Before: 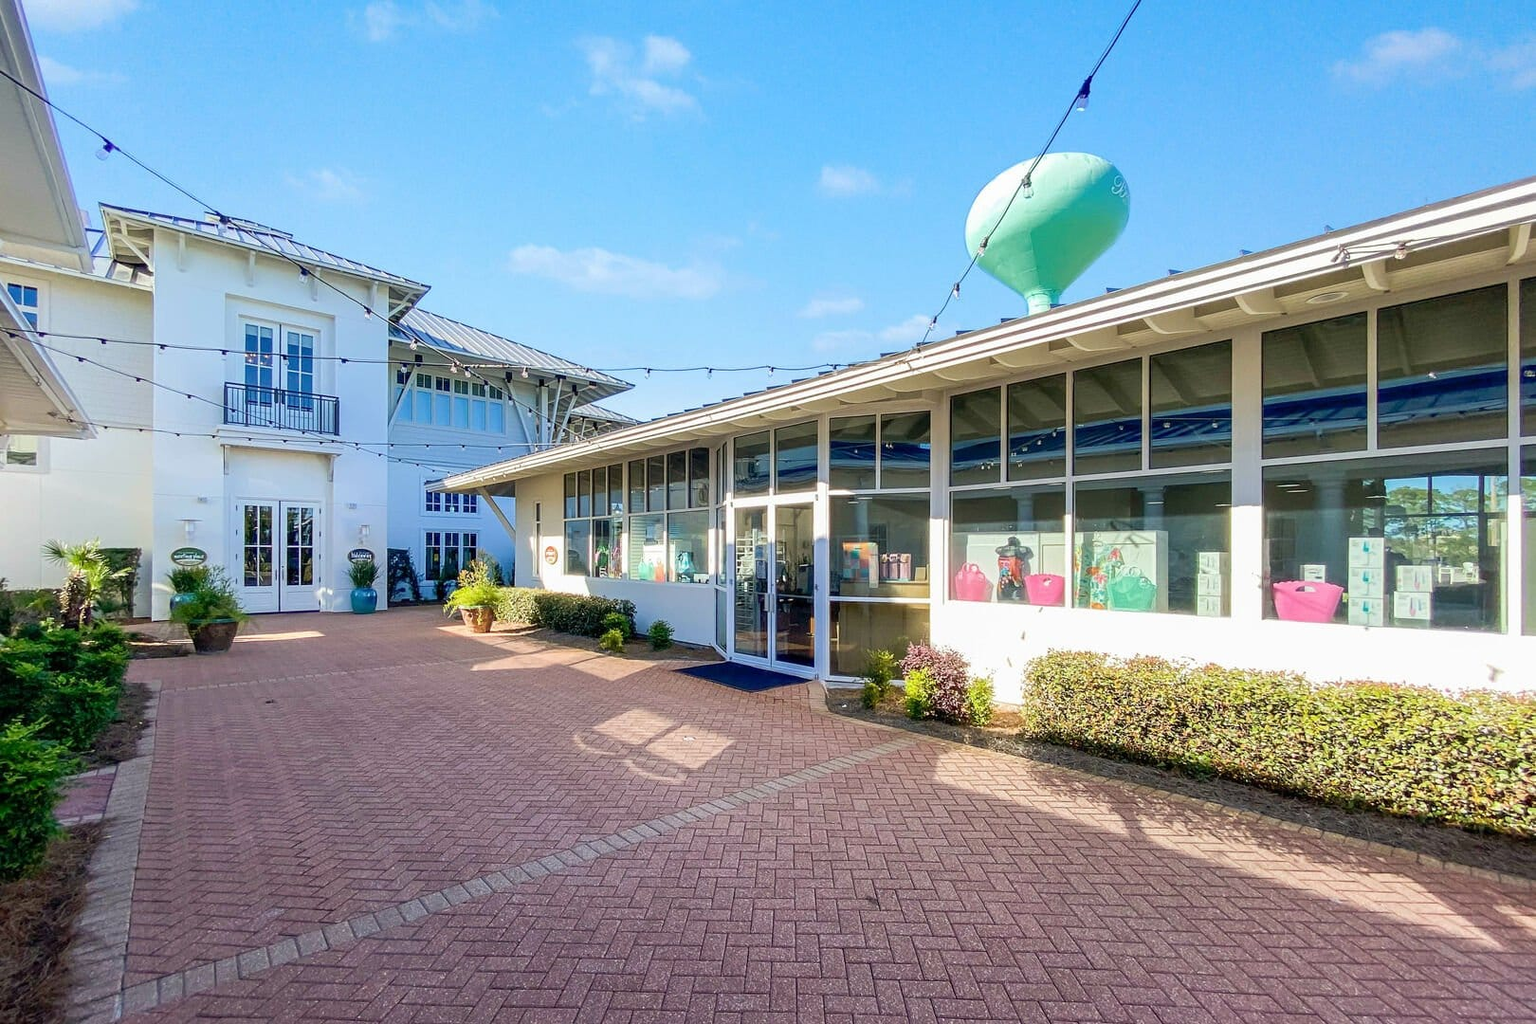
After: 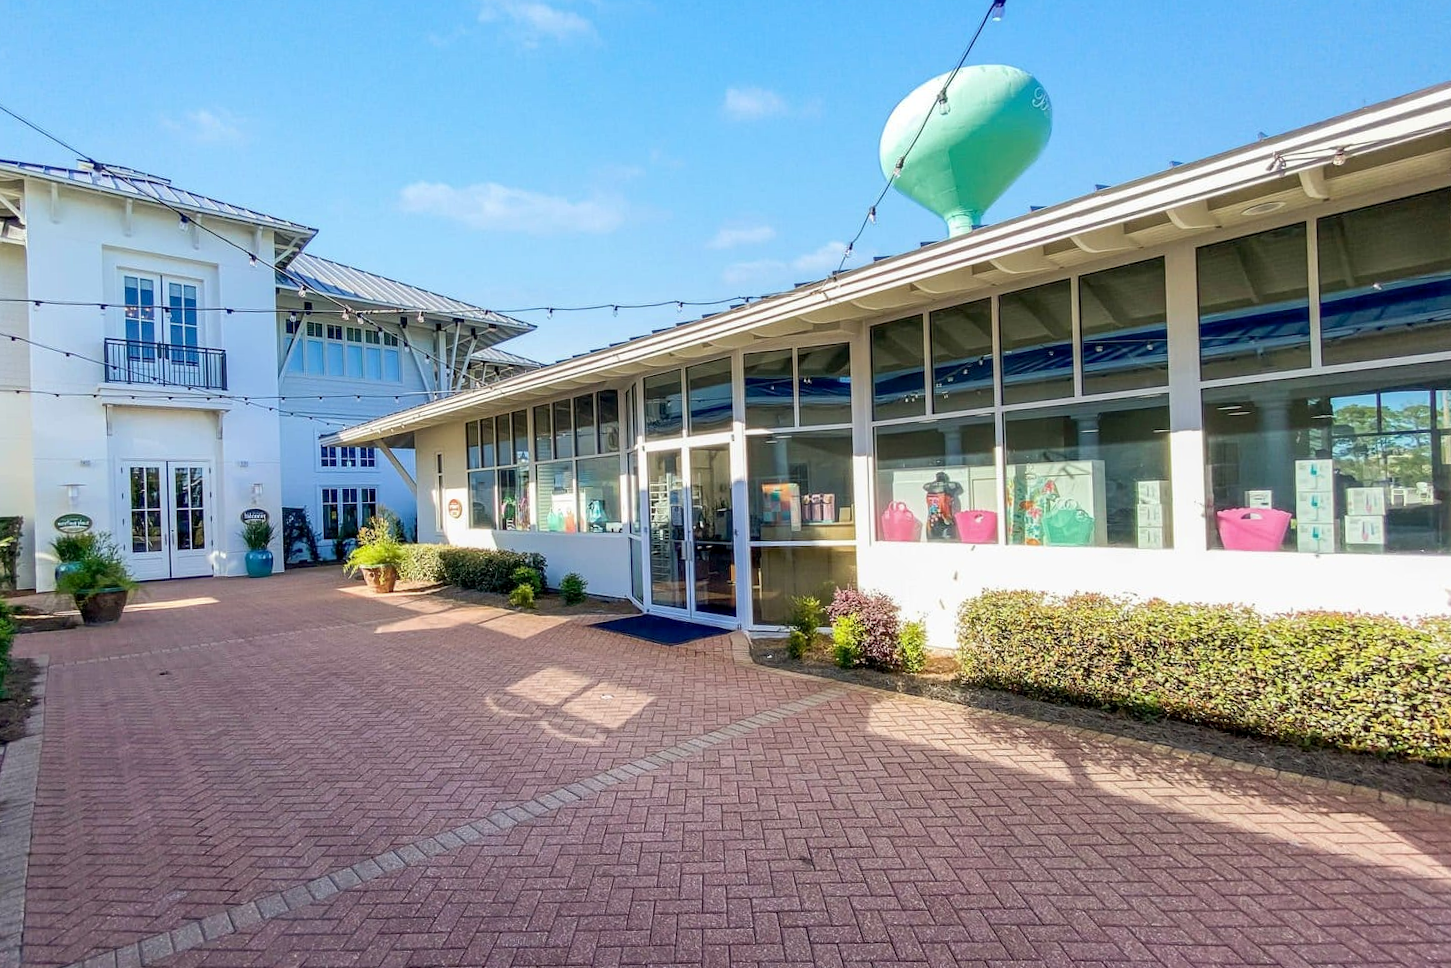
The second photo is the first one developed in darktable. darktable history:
crop and rotate: angle 2.01°, left 5.754%, top 5.702%
local contrast: highlights 61%, shadows 106%, detail 107%, midtone range 0.535
